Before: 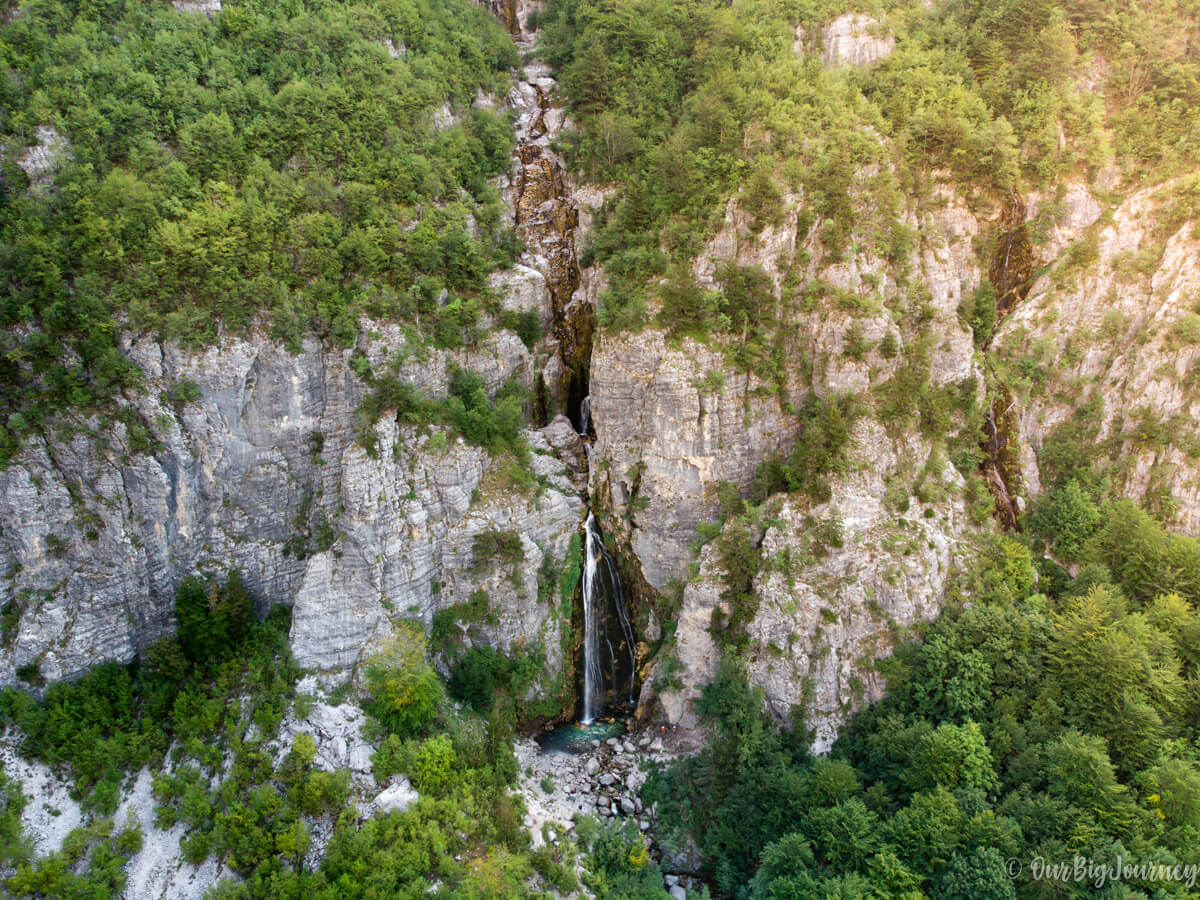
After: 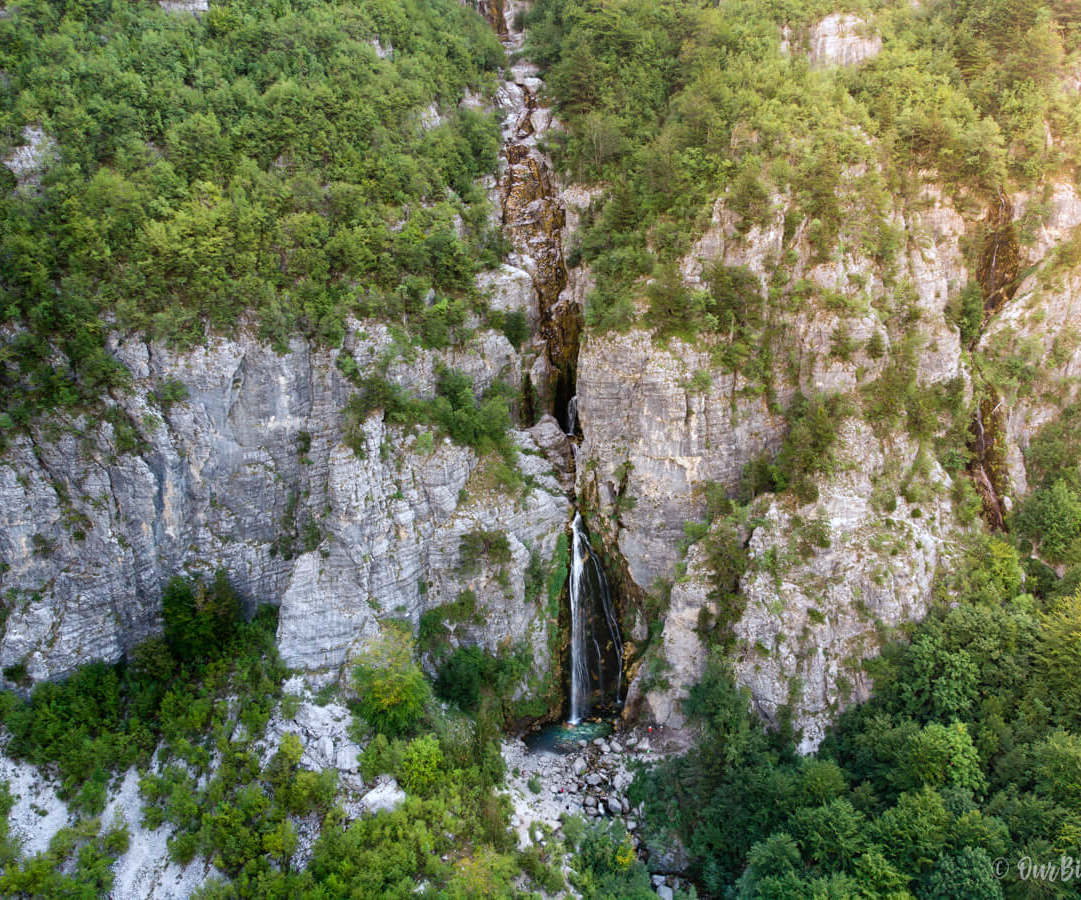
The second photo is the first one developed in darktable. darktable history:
white balance: red 0.974, blue 1.044
crop and rotate: left 1.088%, right 8.807%
